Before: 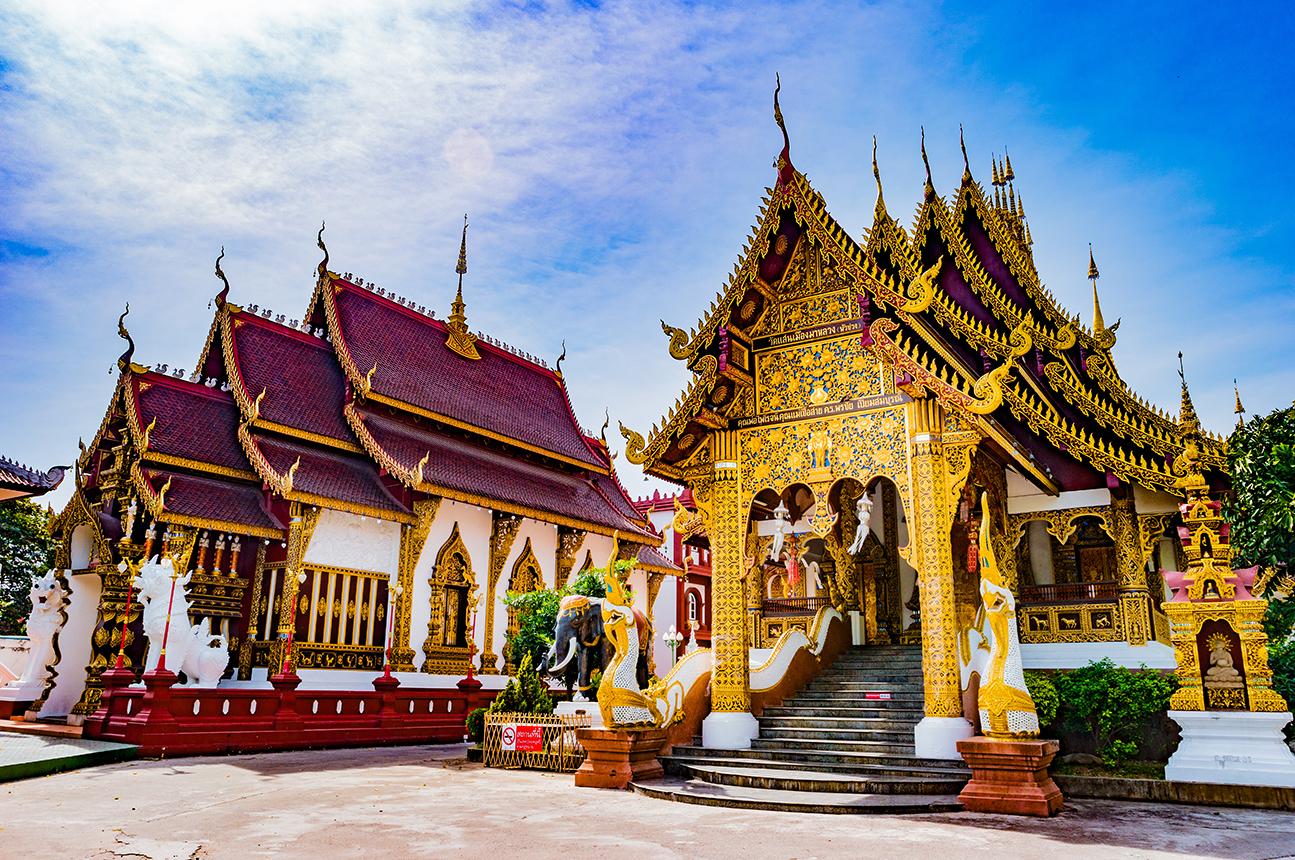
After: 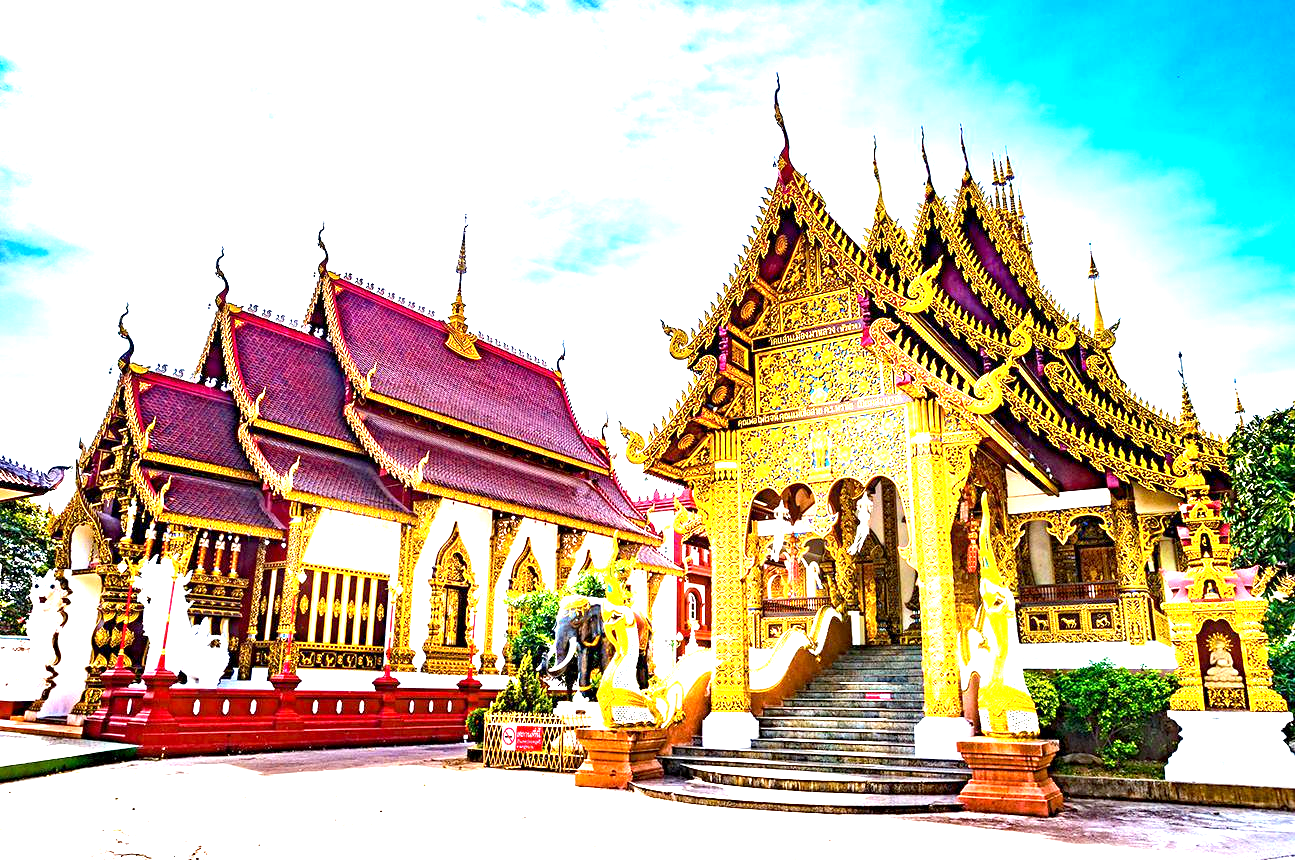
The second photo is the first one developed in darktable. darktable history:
exposure: black level correction 0.001, exposure 1.998 EV, compensate highlight preservation false
